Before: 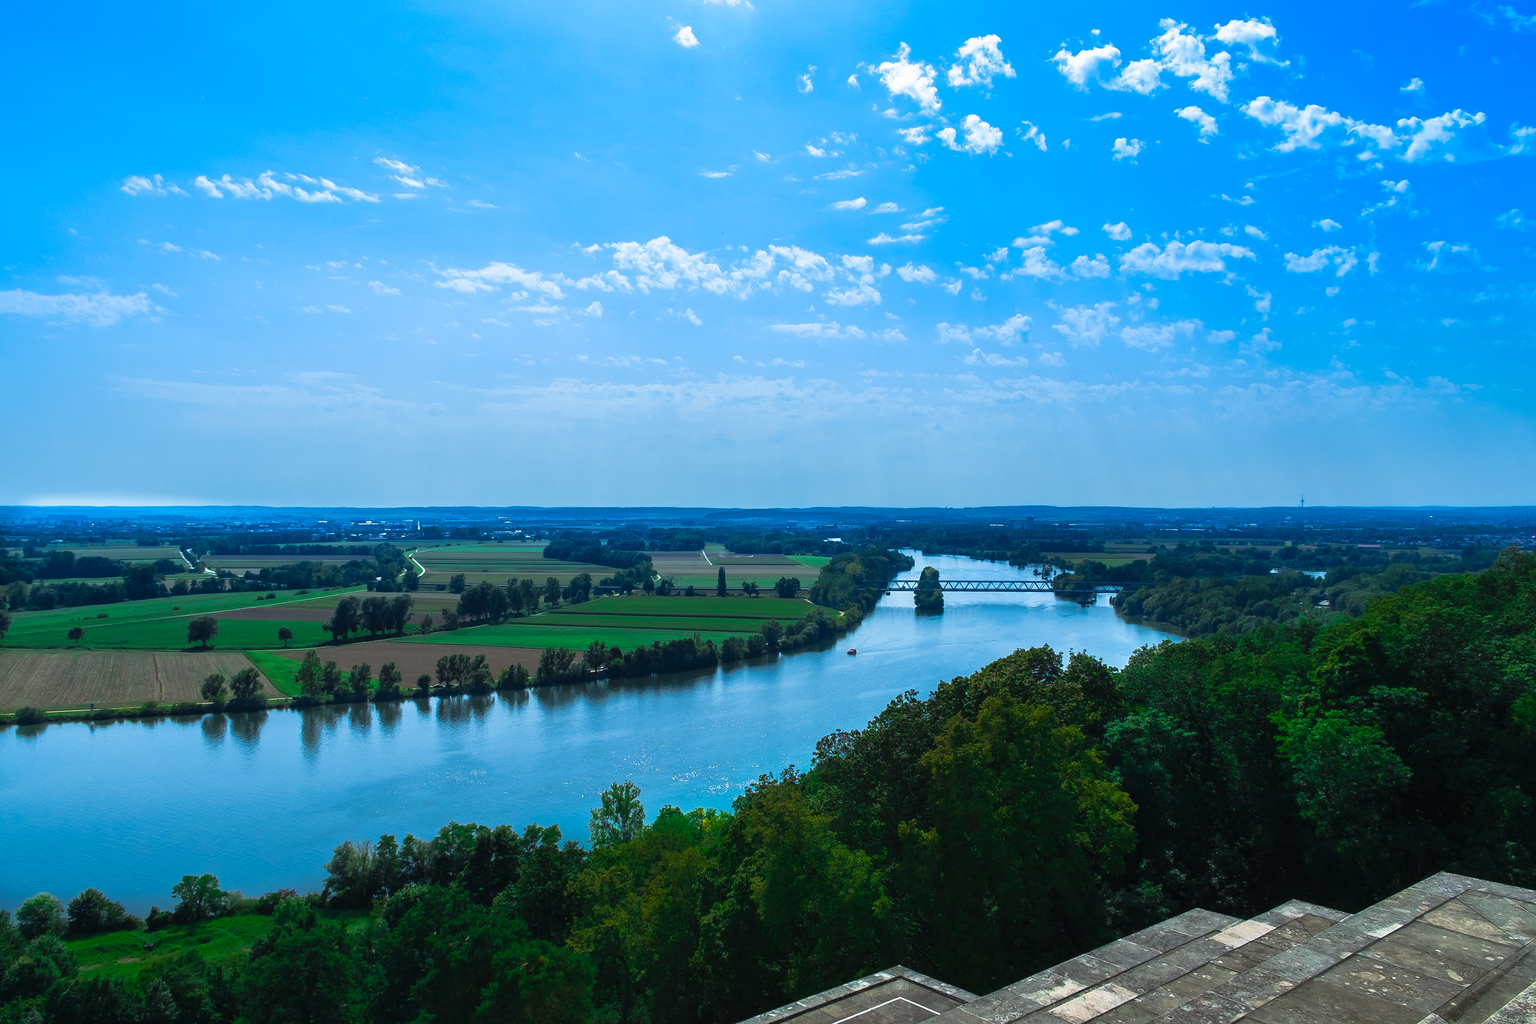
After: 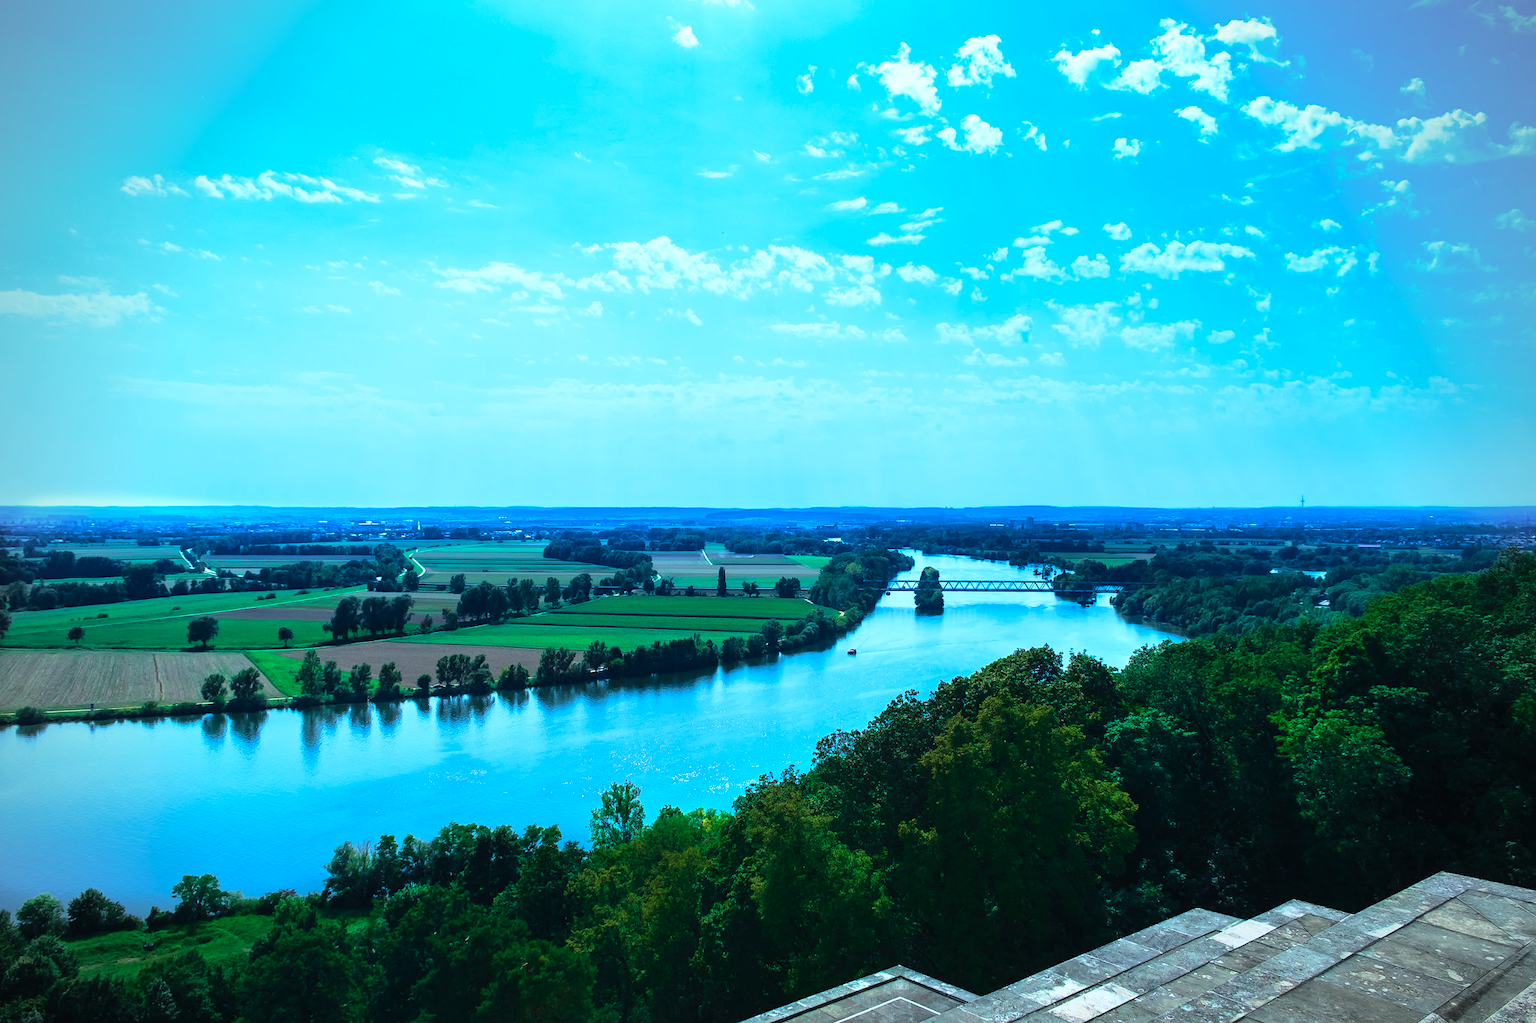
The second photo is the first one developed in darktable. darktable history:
exposure: black level correction 0, compensate exposure bias true, compensate highlight preservation false
color calibration: illuminant Planckian (black body), x 0.378, y 0.375, temperature 4065 K
vignetting: on, module defaults
velvia: on, module defaults
base curve: curves: ch0 [(0, 0) (0.028, 0.03) (0.121, 0.232) (0.46, 0.748) (0.859, 0.968) (1, 1)]
